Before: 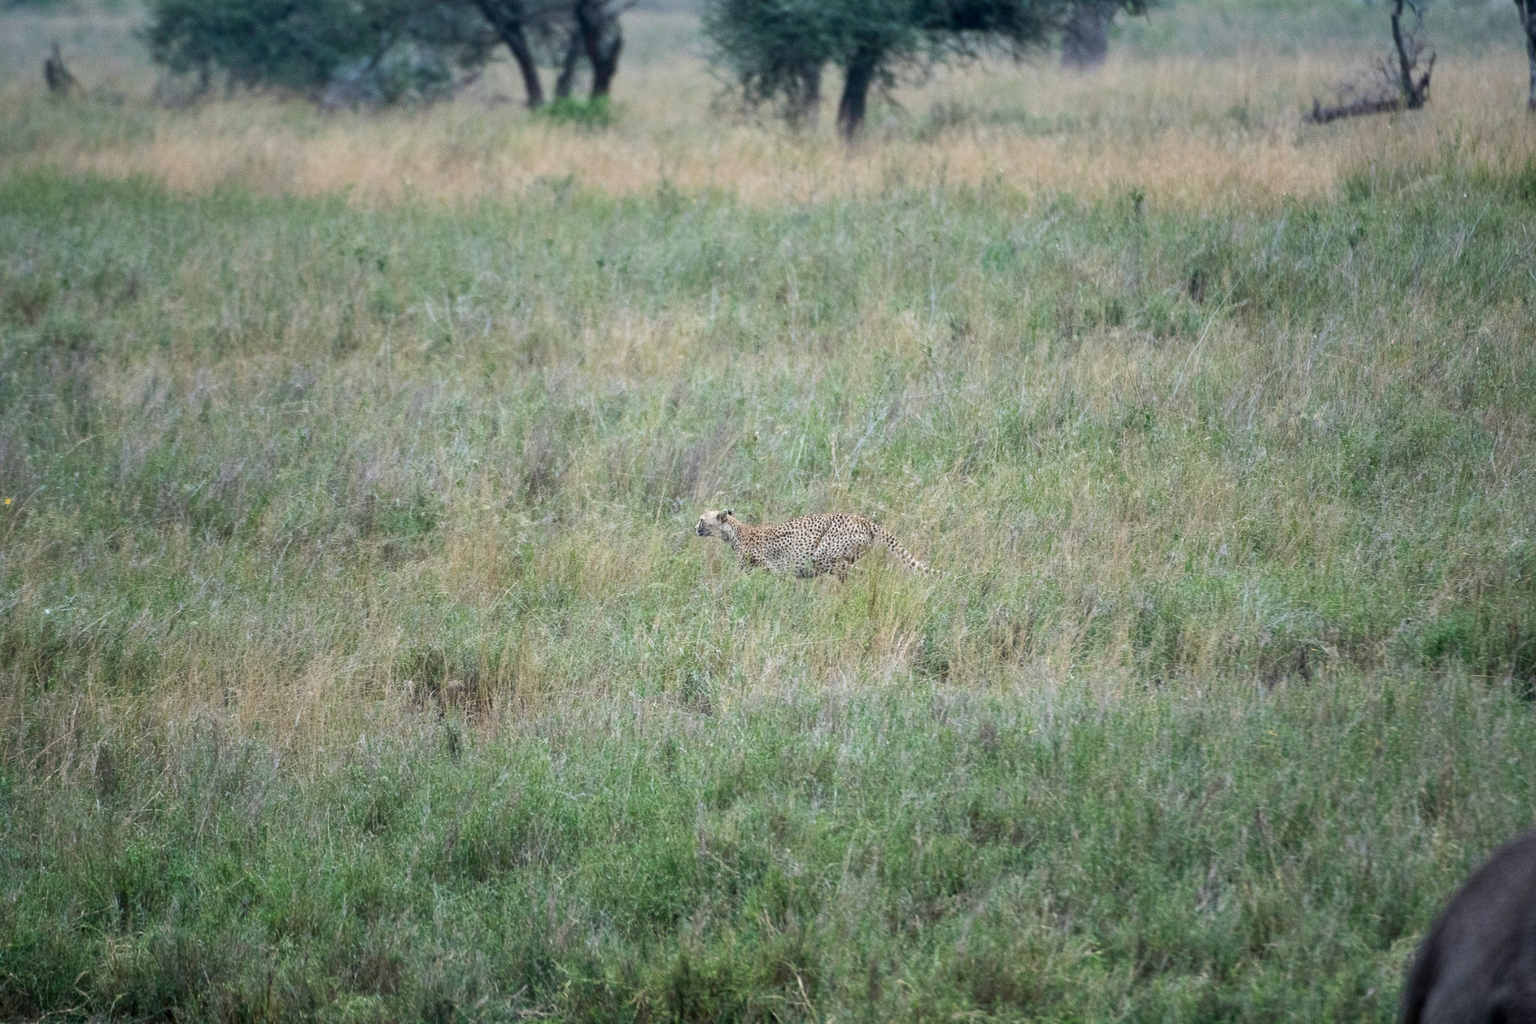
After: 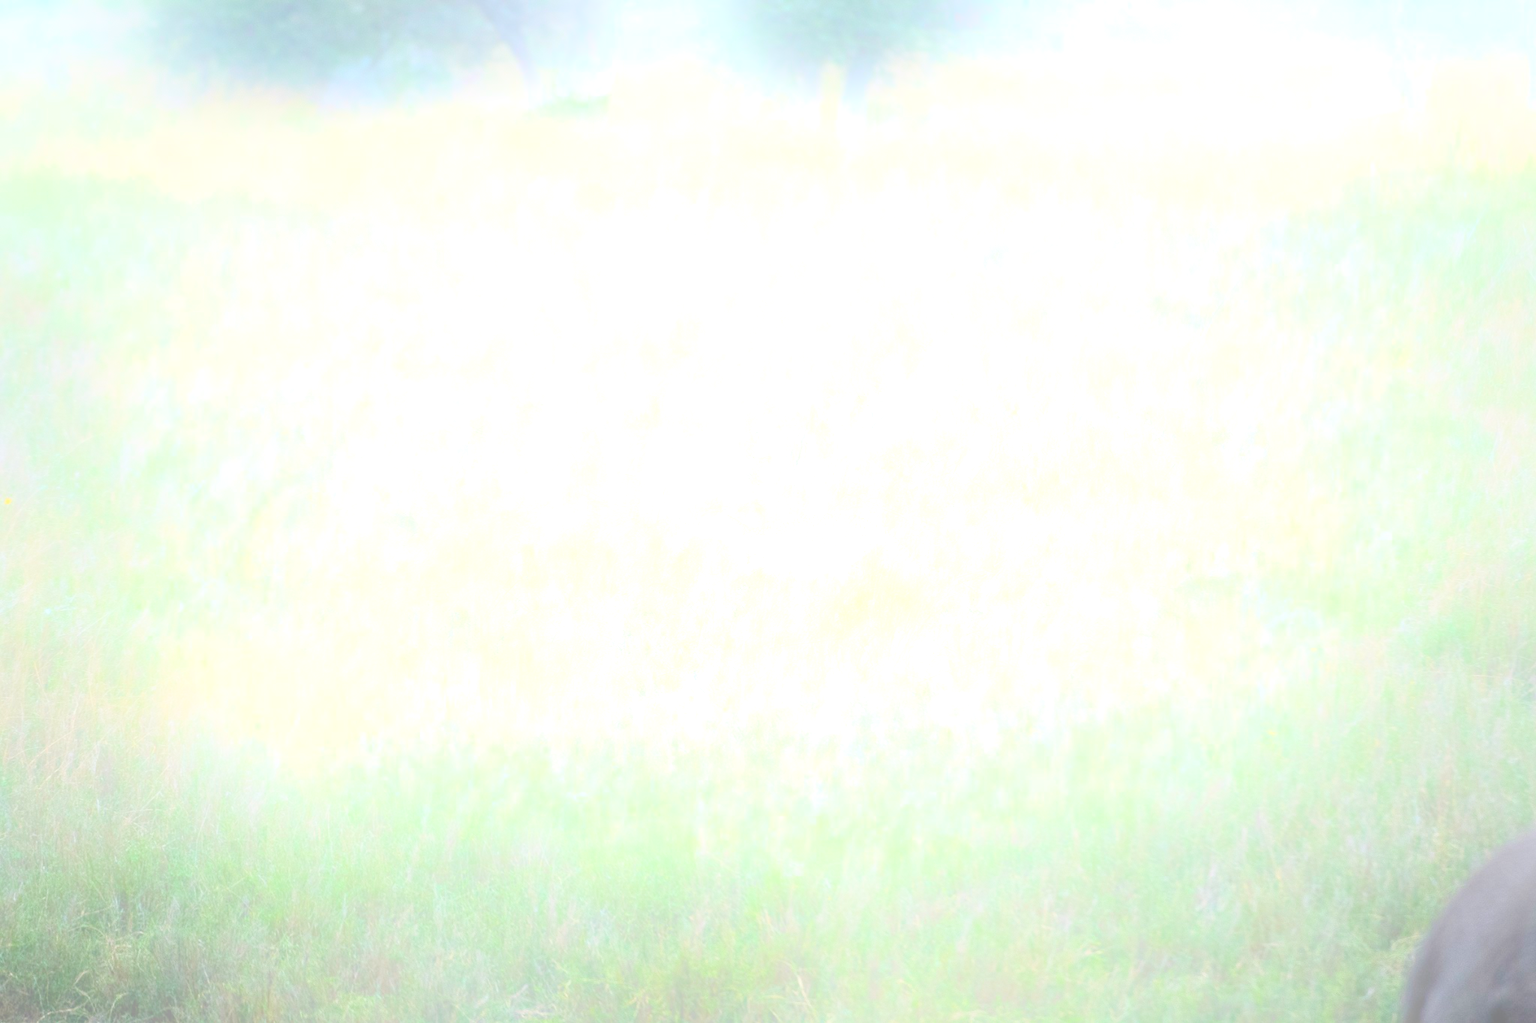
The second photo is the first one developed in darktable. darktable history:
shadows and highlights: shadows 0, highlights 40
bloom: size 25%, threshold 5%, strength 90%
